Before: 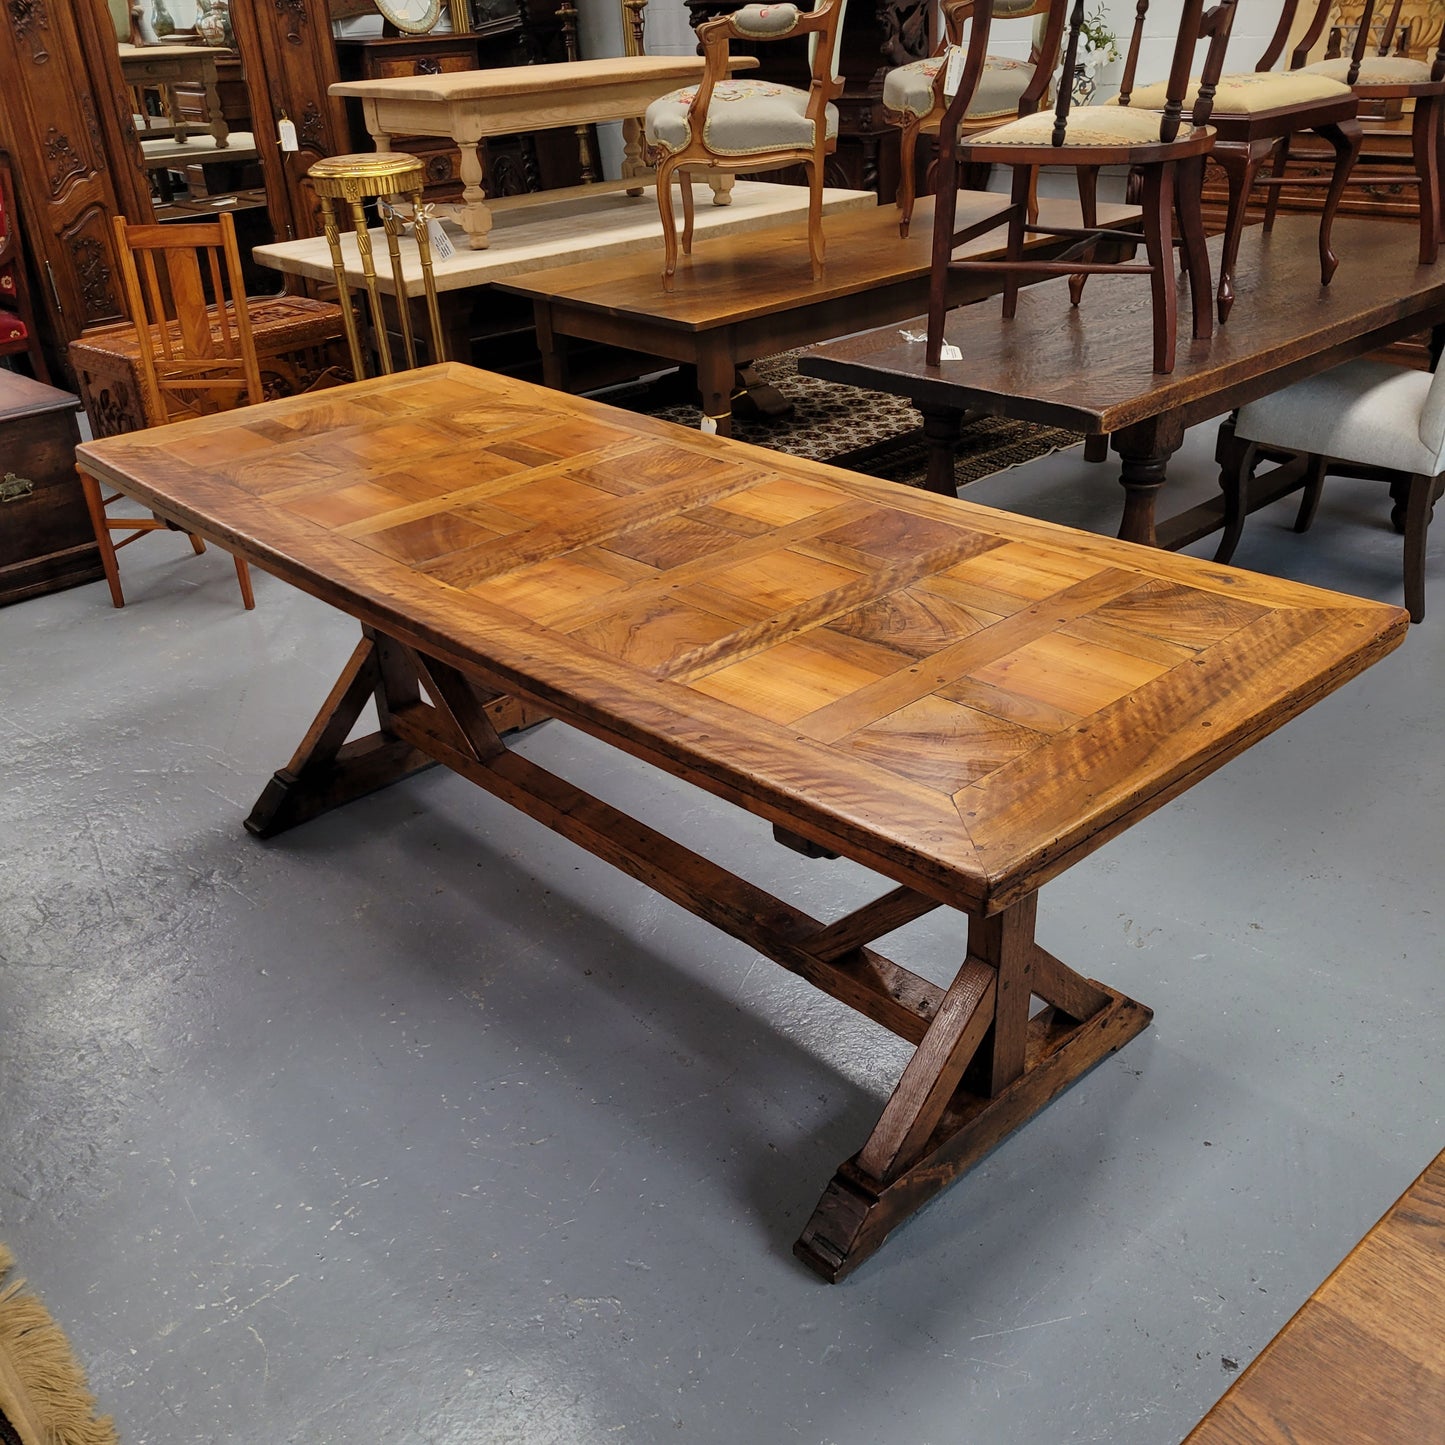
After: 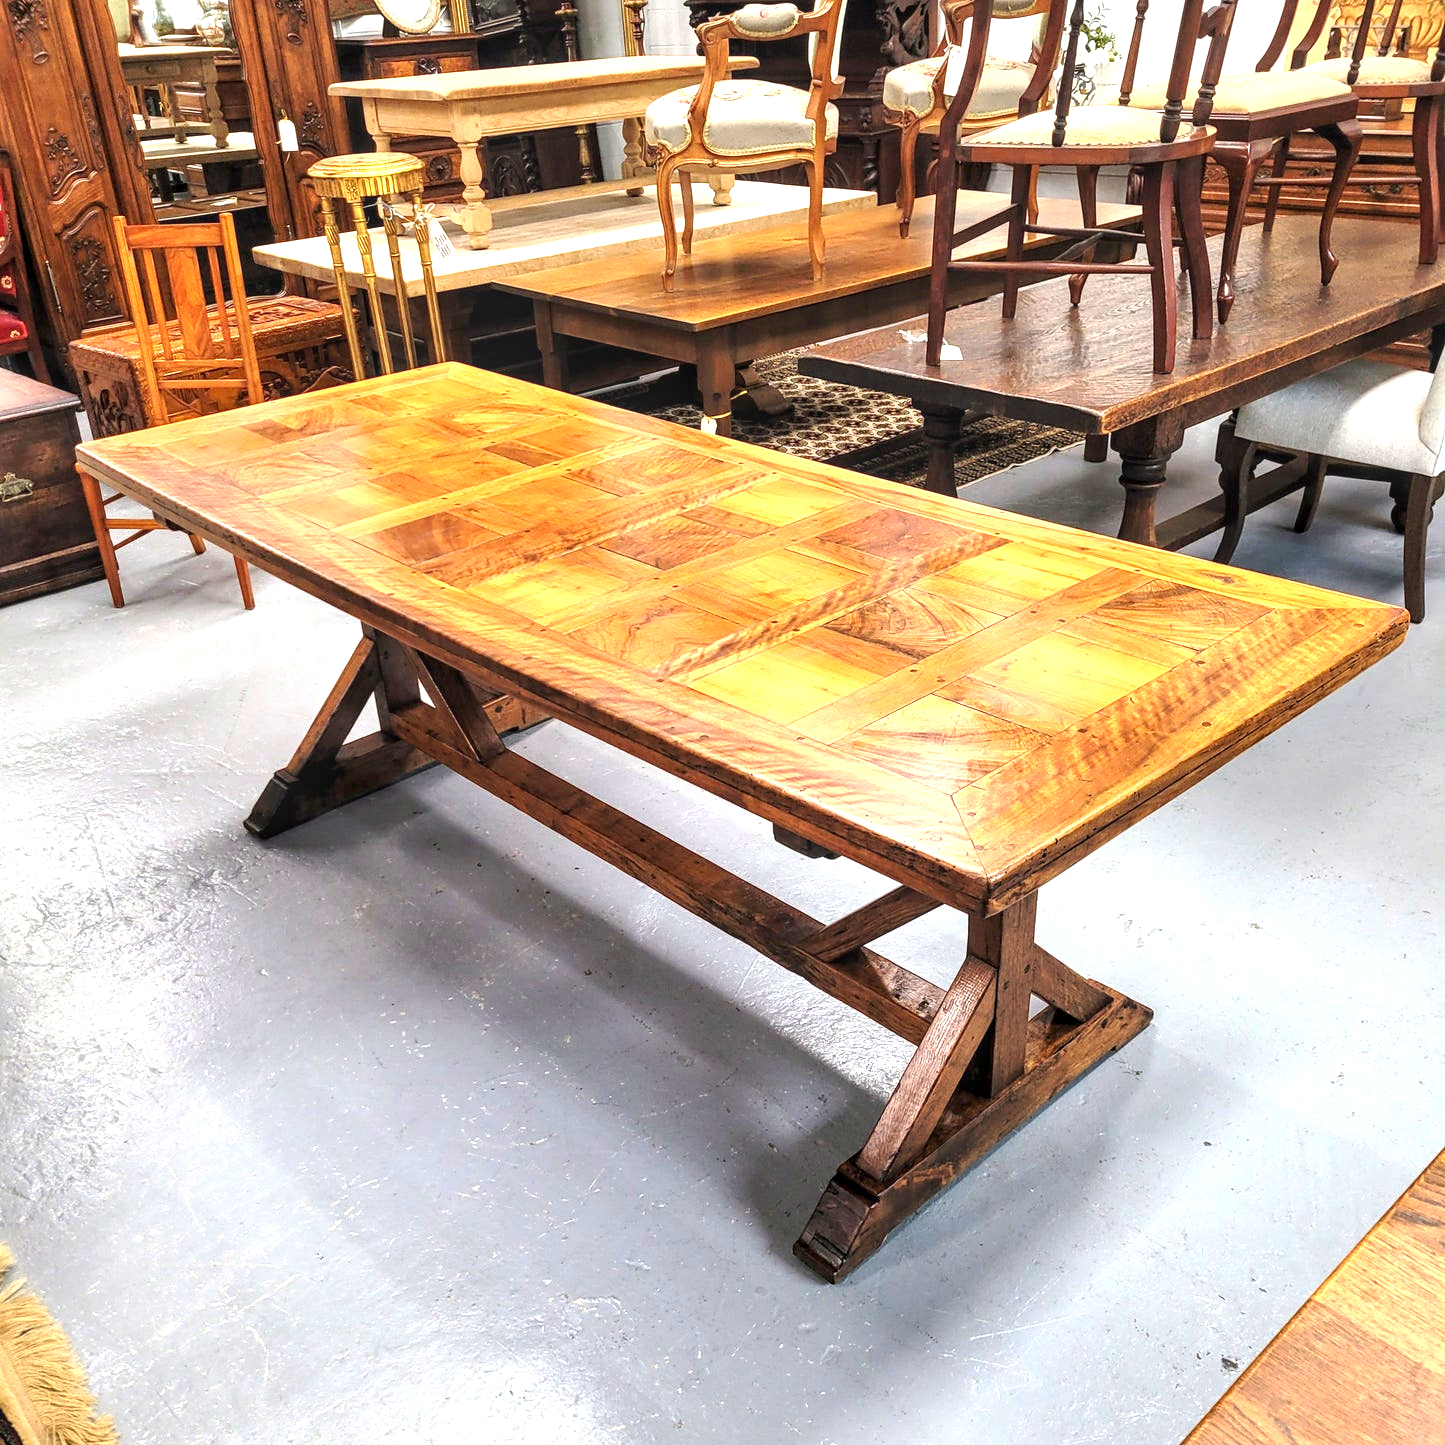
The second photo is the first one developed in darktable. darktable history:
local contrast: on, module defaults
exposure: black level correction 0, exposure 1.7 EV, compensate exposure bias true, compensate highlight preservation false
contrast brightness saturation: contrast 0.08, saturation 0.02
